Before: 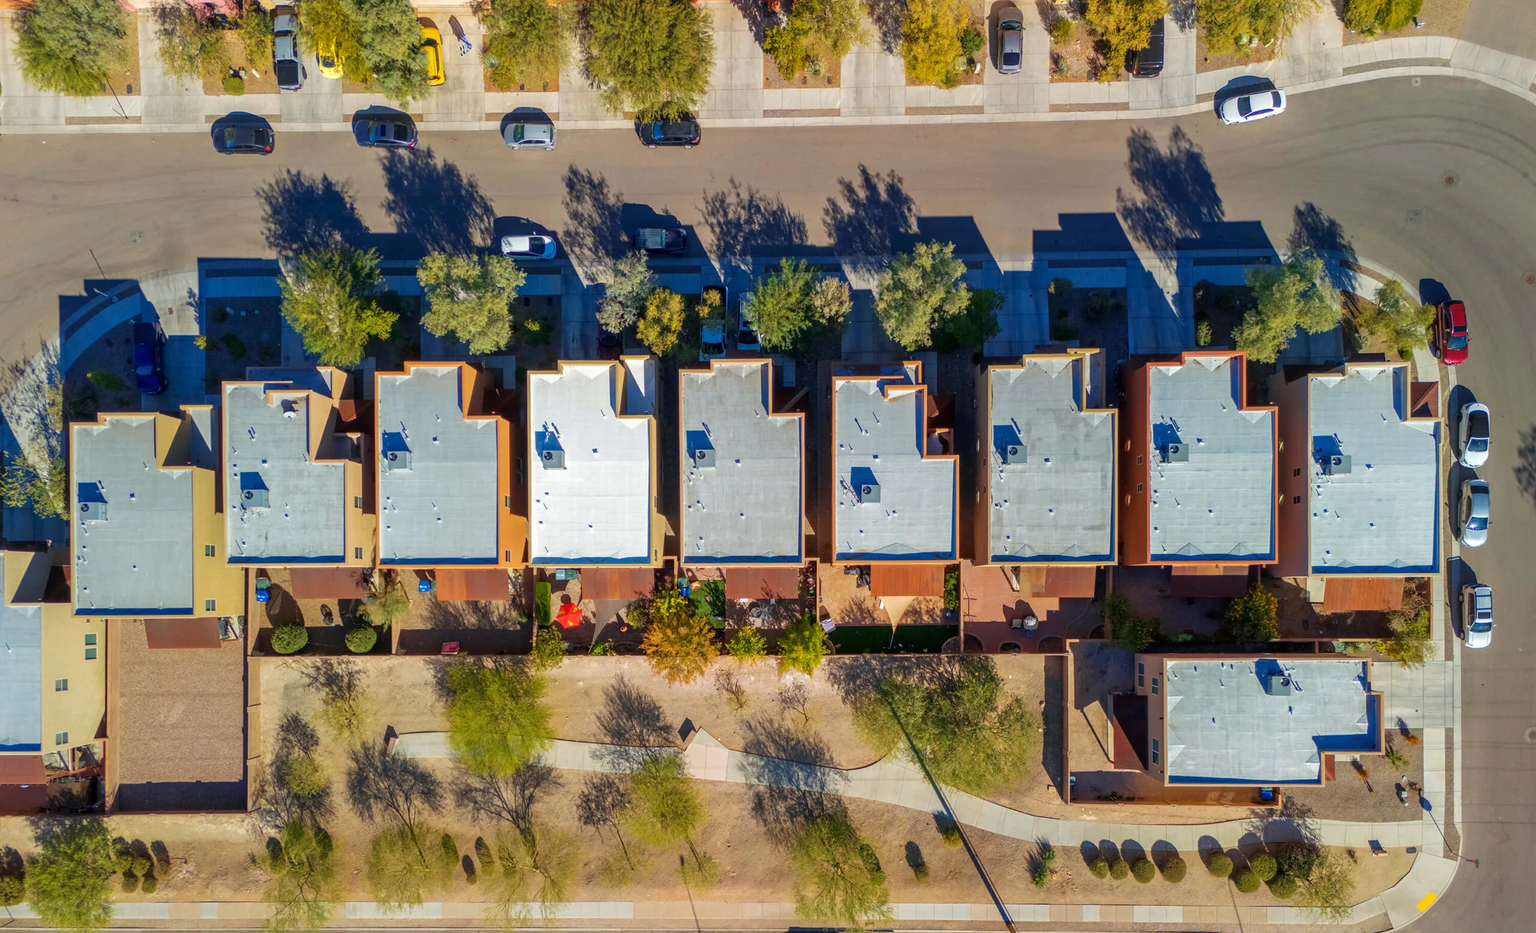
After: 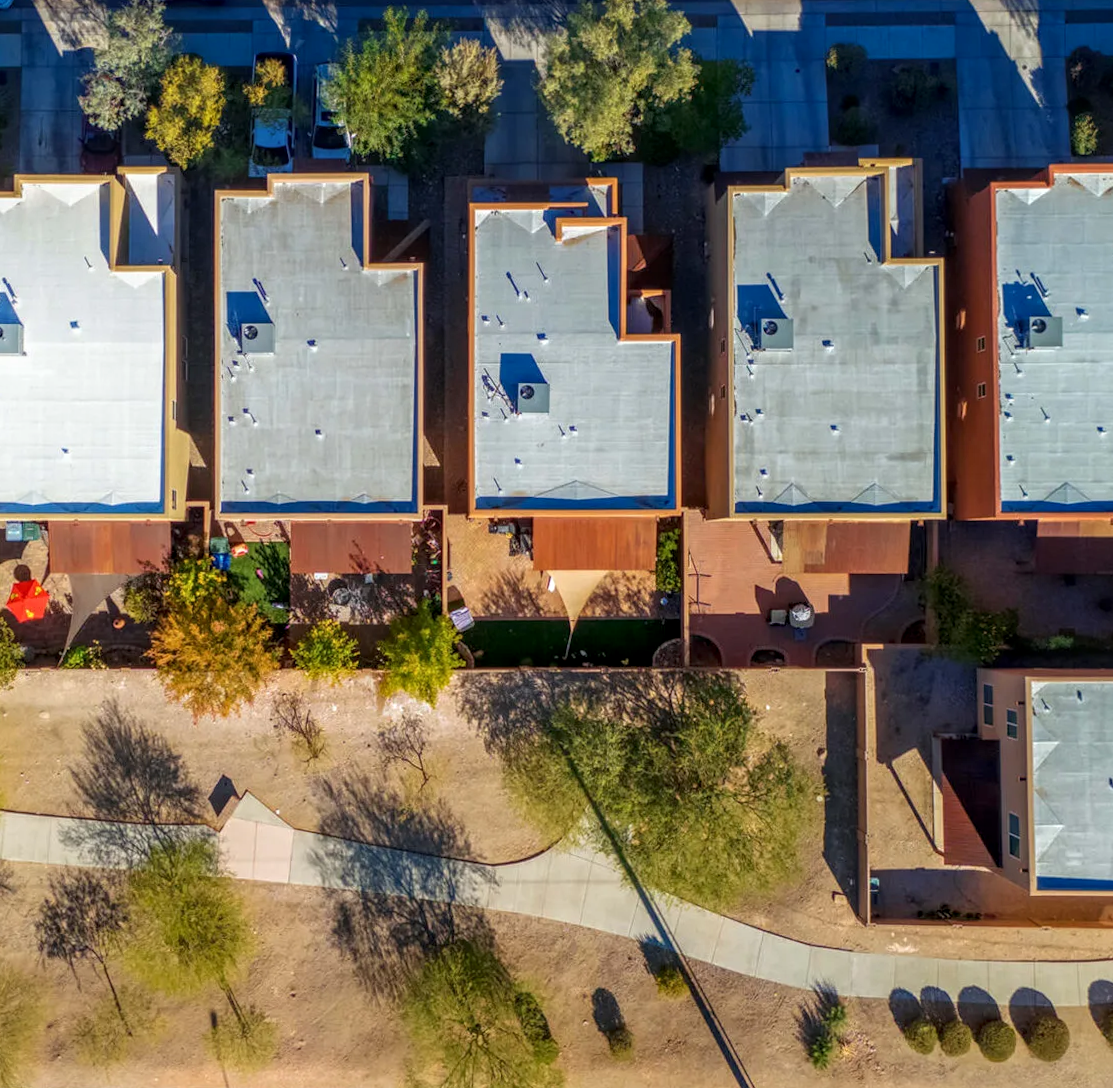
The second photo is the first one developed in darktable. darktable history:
rotate and perspective: rotation 0.226°, lens shift (vertical) -0.042, crop left 0.023, crop right 0.982, crop top 0.006, crop bottom 0.994
crop: left 35.432%, top 26.233%, right 20.145%, bottom 3.432%
shadows and highlights: shadows -40.15, highlights 62.88, soften with gaussian
local contrast: on, module defaults
